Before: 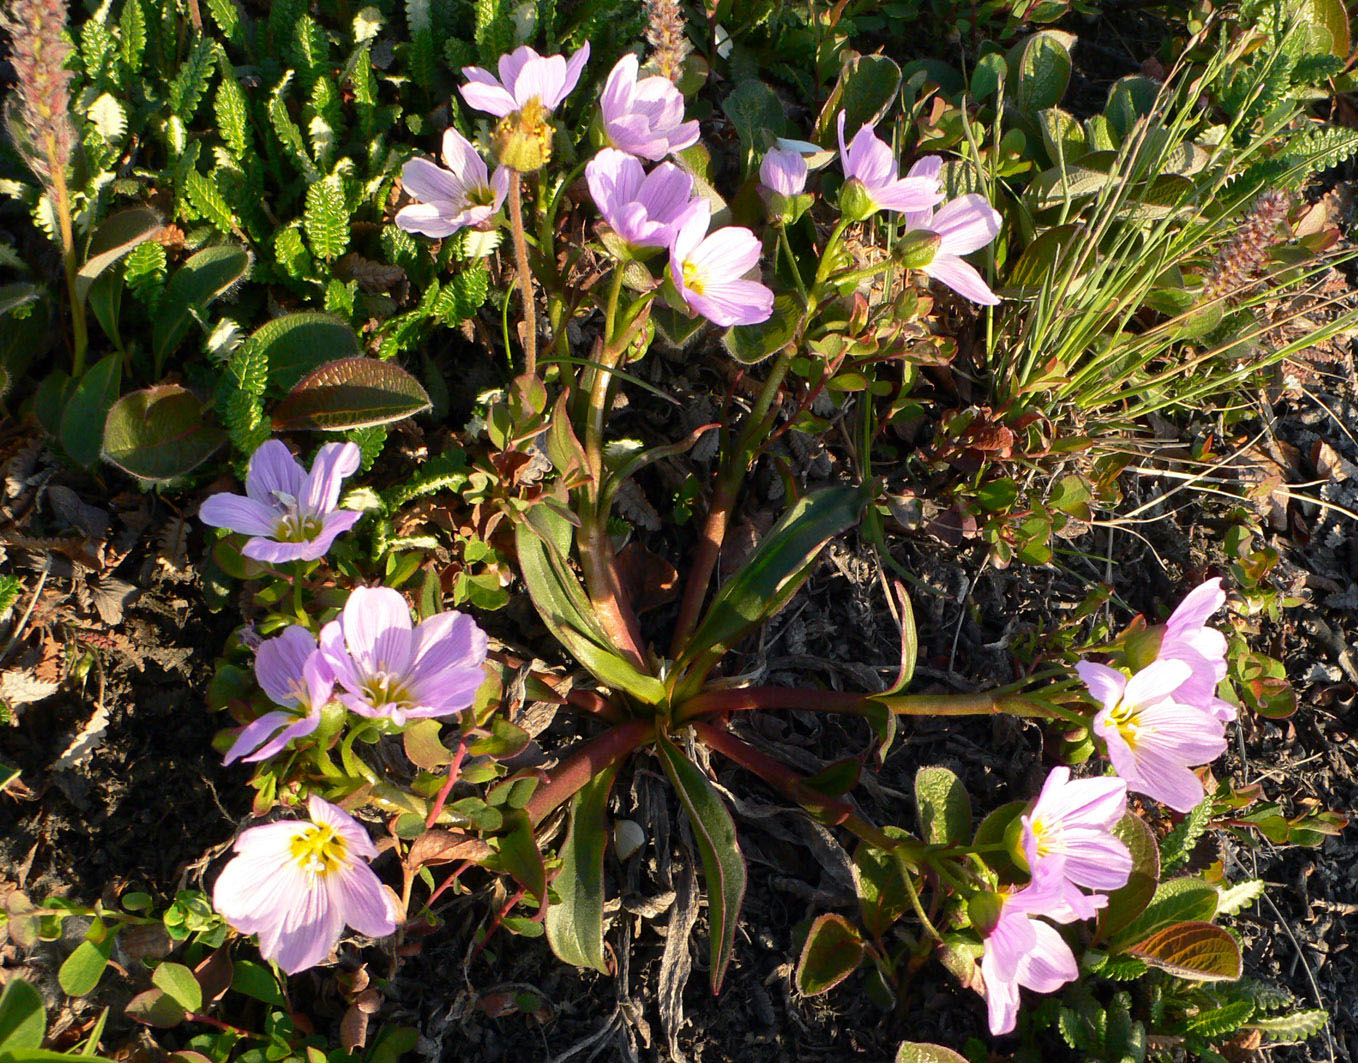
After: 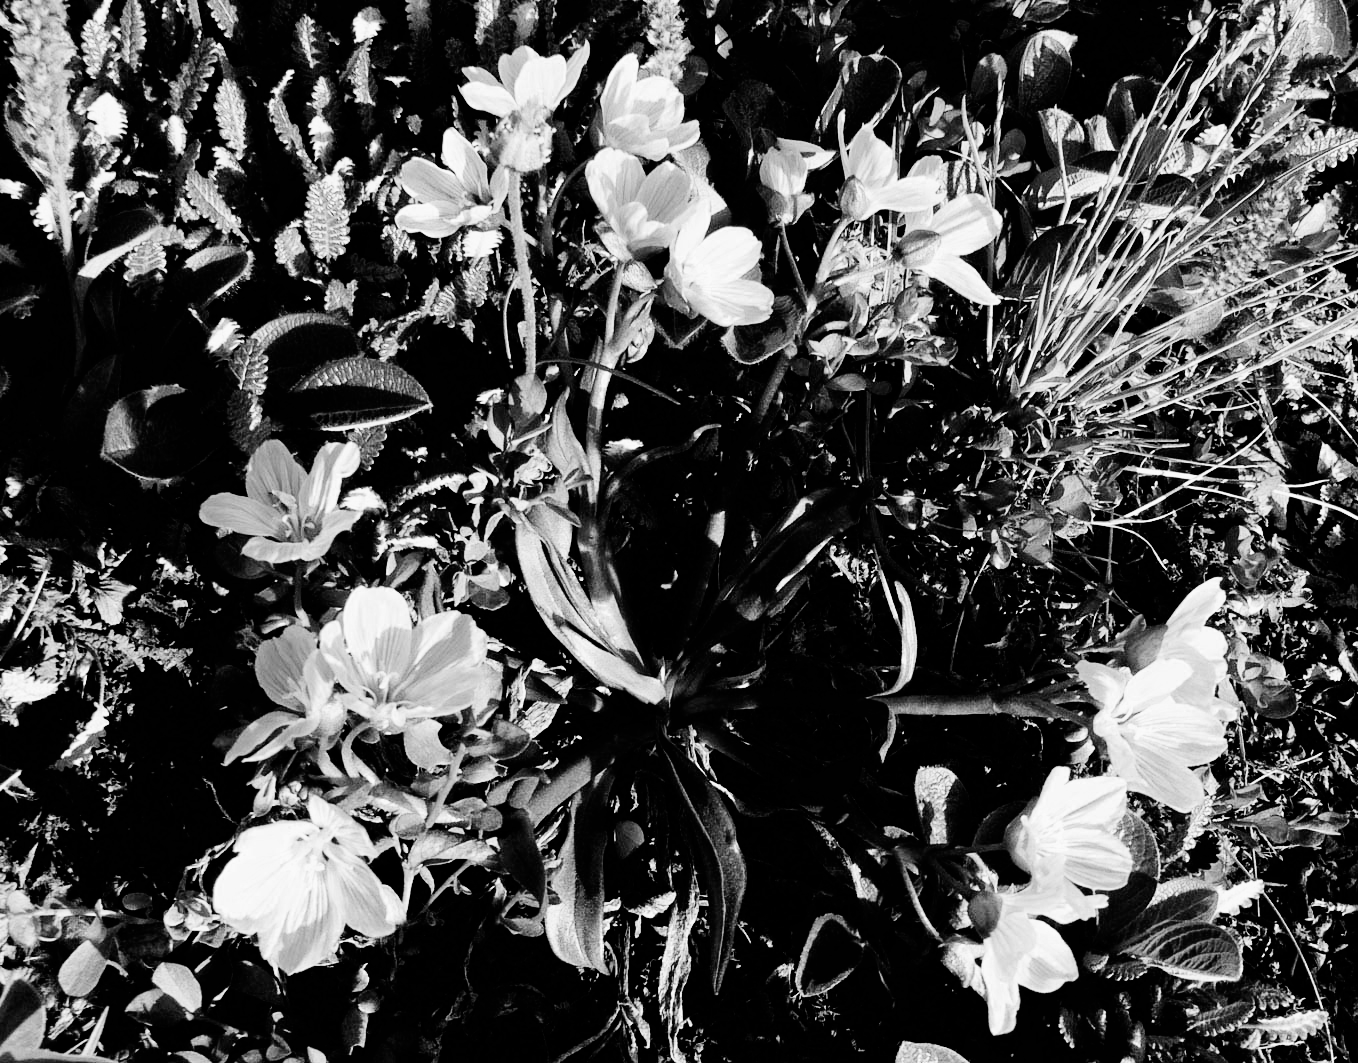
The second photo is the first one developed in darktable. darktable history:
tone equalizer: -8 EV -0.75 EV, -7 EV -0.7 EV, -6 EV -0.6 EV, -5 EV -0.4 EV, -3 EV 0.4 EV, -2 EV 0.6 EV, -1 EV 0.7 EV, +0 EV 0.75 EV, edges refinement/feathering 500, mask exposure compensation -1.57 EV, preserve details no
monochrome: on, module defaults
exposure: exposure 0.15 EV, compensate highlight preservation false
white balance: red 0.976, blue 1.04
filmic rgb: black relative exposure -5 EV, hardness 2.88, contrast 1.5
